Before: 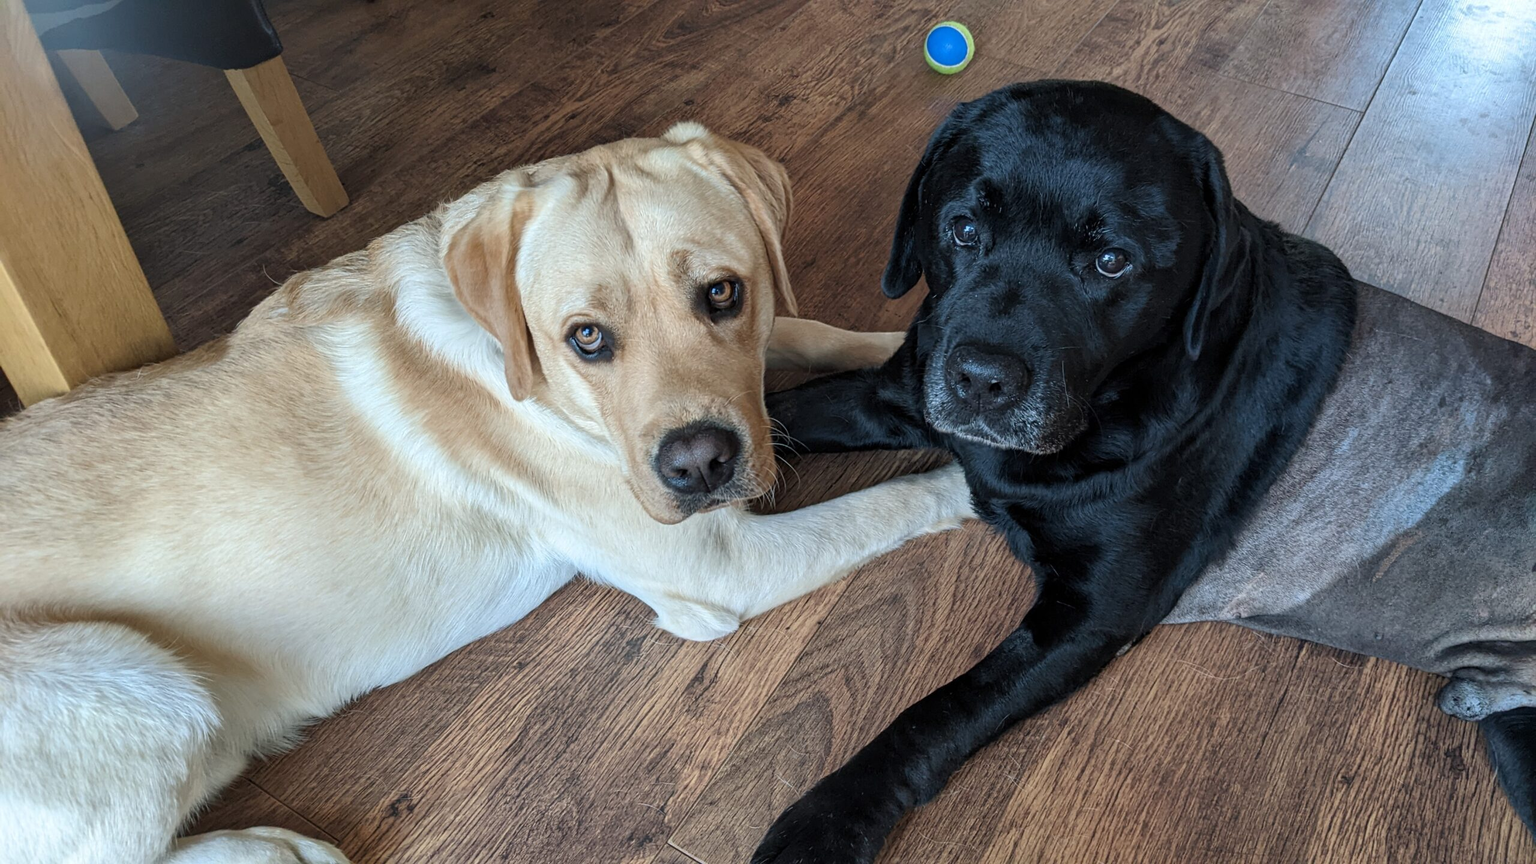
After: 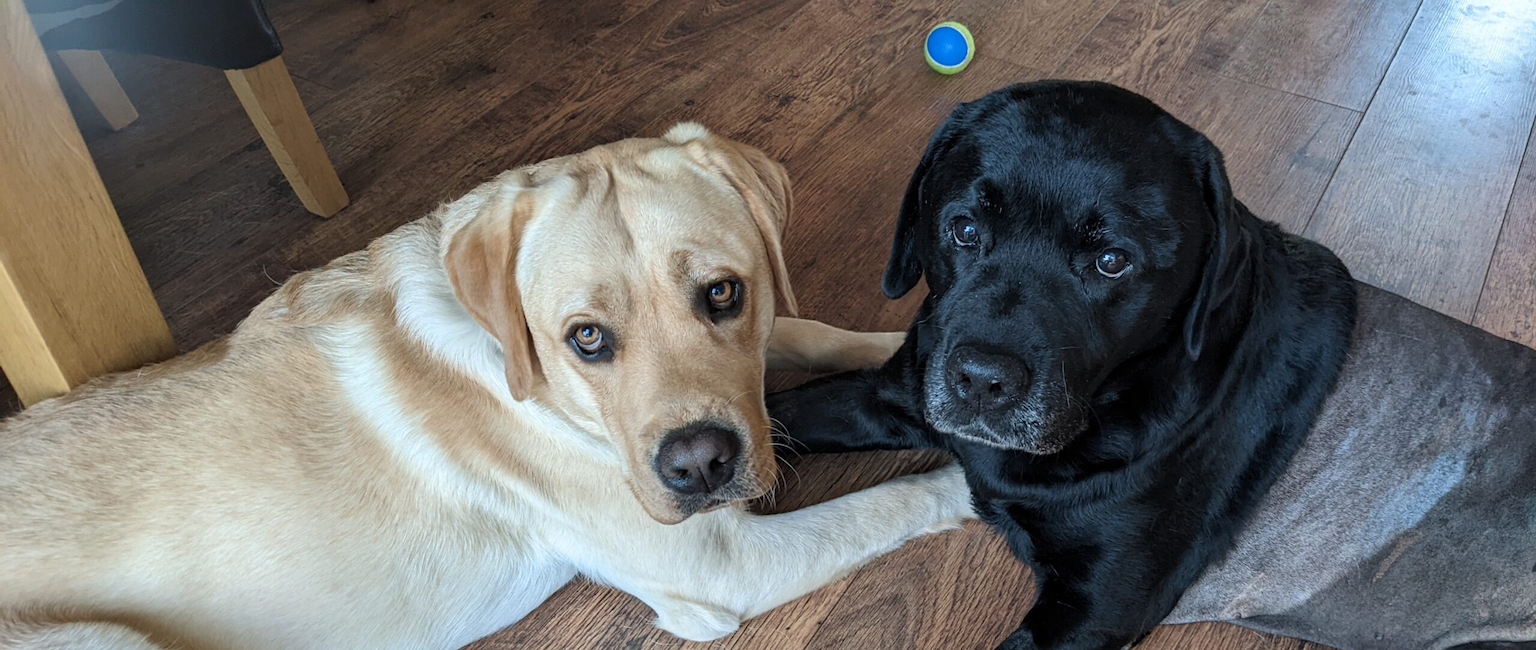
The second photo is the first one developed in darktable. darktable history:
crop: bottom 24.673%
